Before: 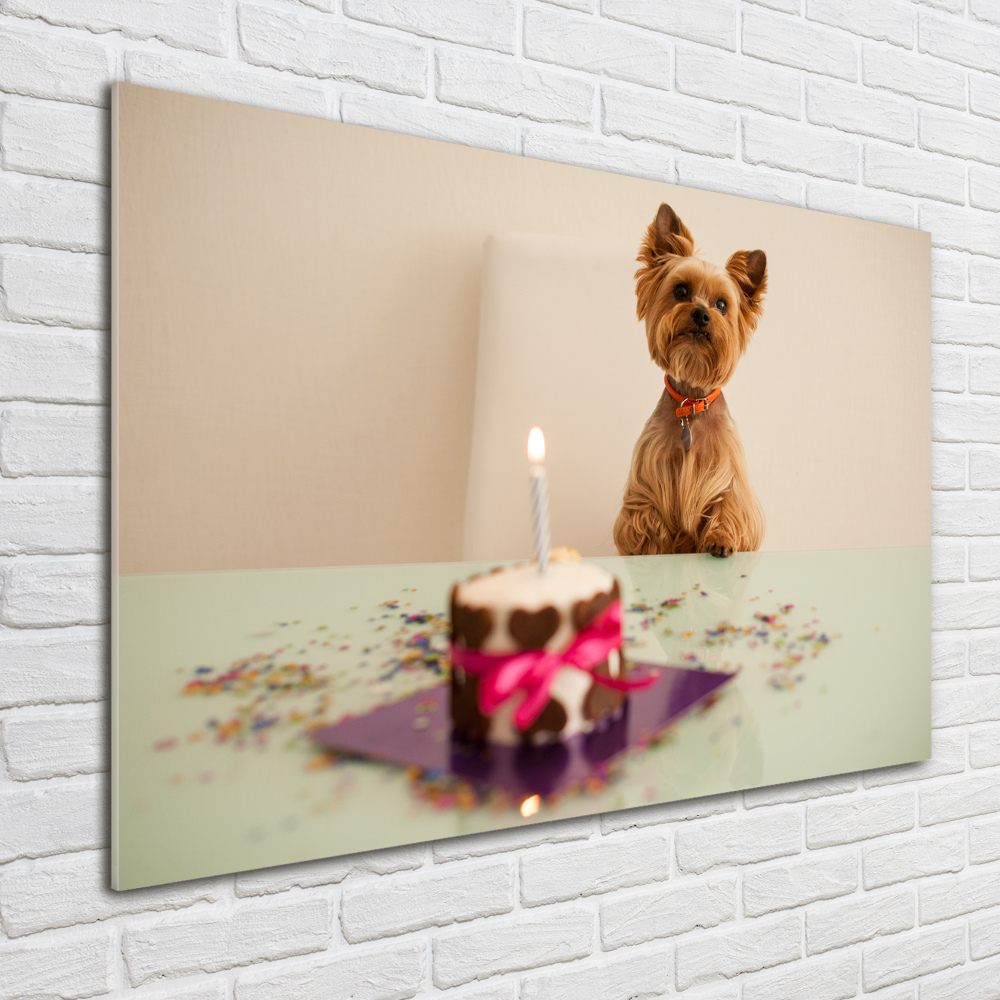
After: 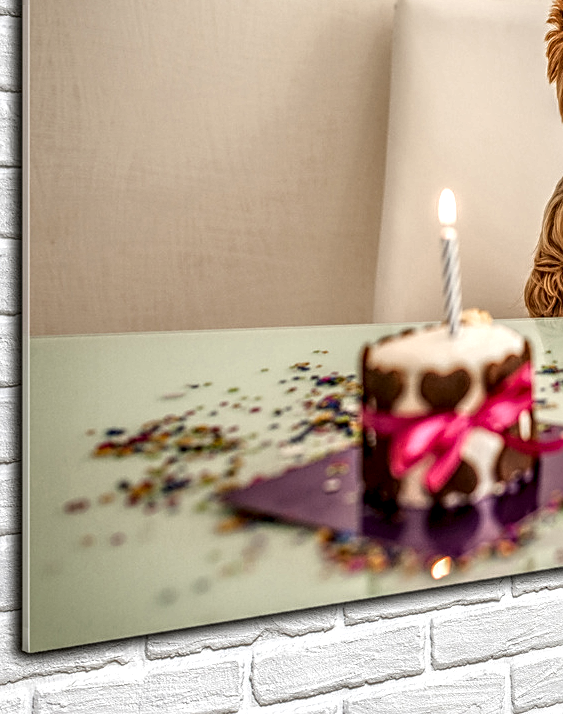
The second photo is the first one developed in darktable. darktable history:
sharpen: on, module defaults
local contrast: highlights 0%, shadows 0%, detail 300%, midtone range 0.3
crop: left 8.966%, top 23.852%, right 34.699%, bottom 4.703%
